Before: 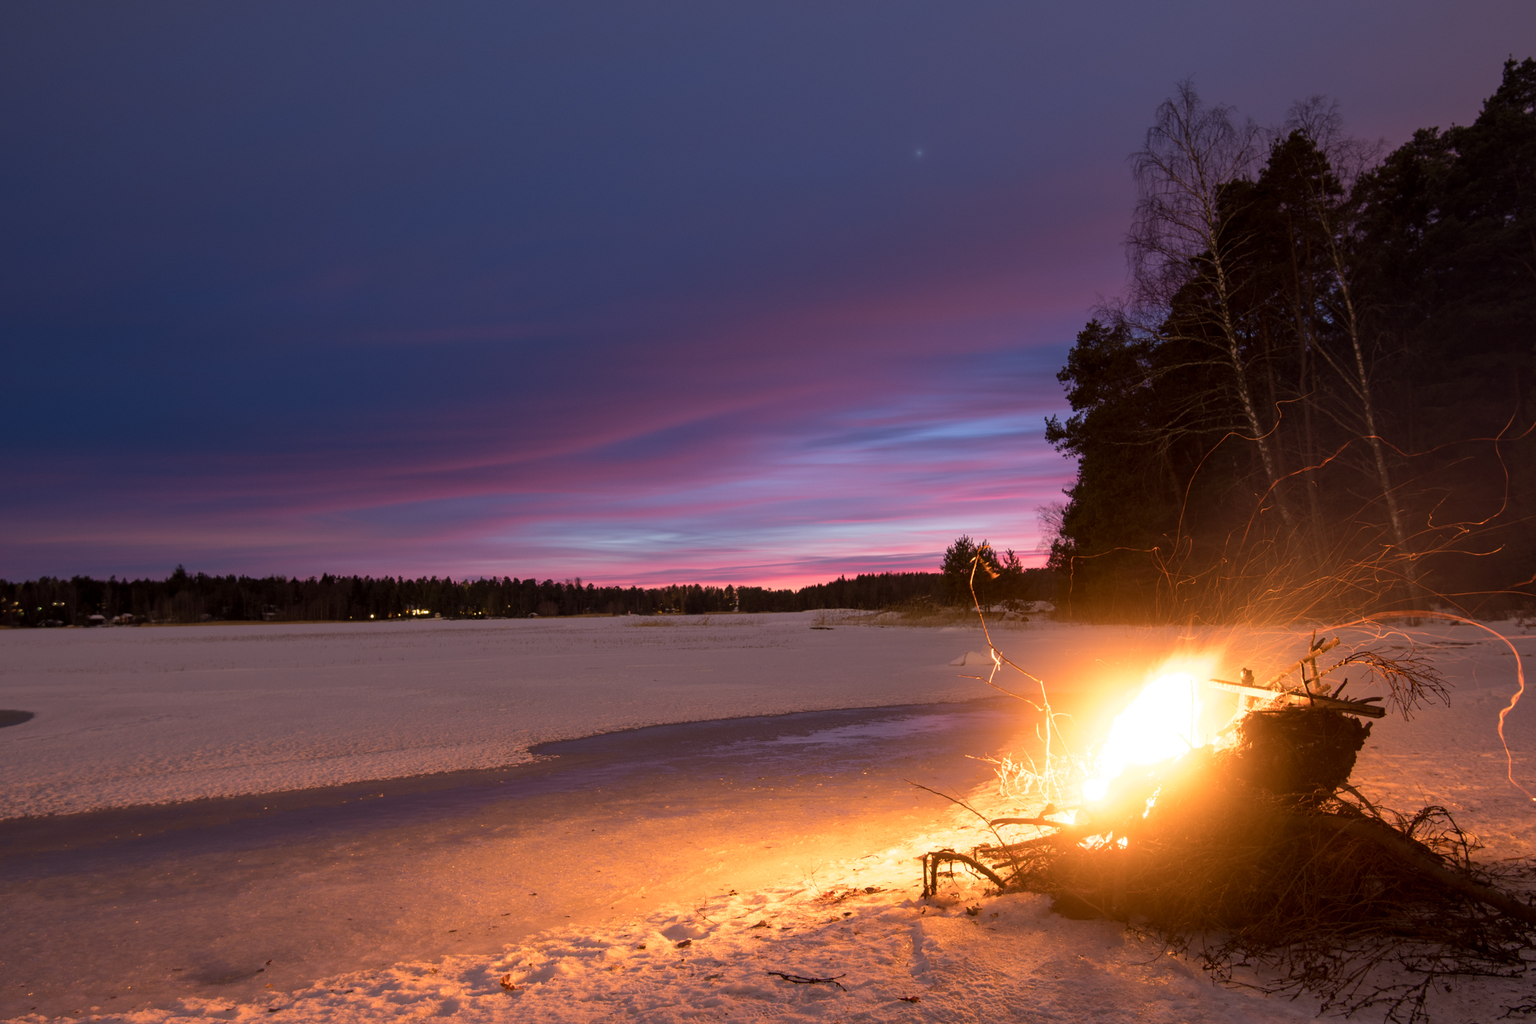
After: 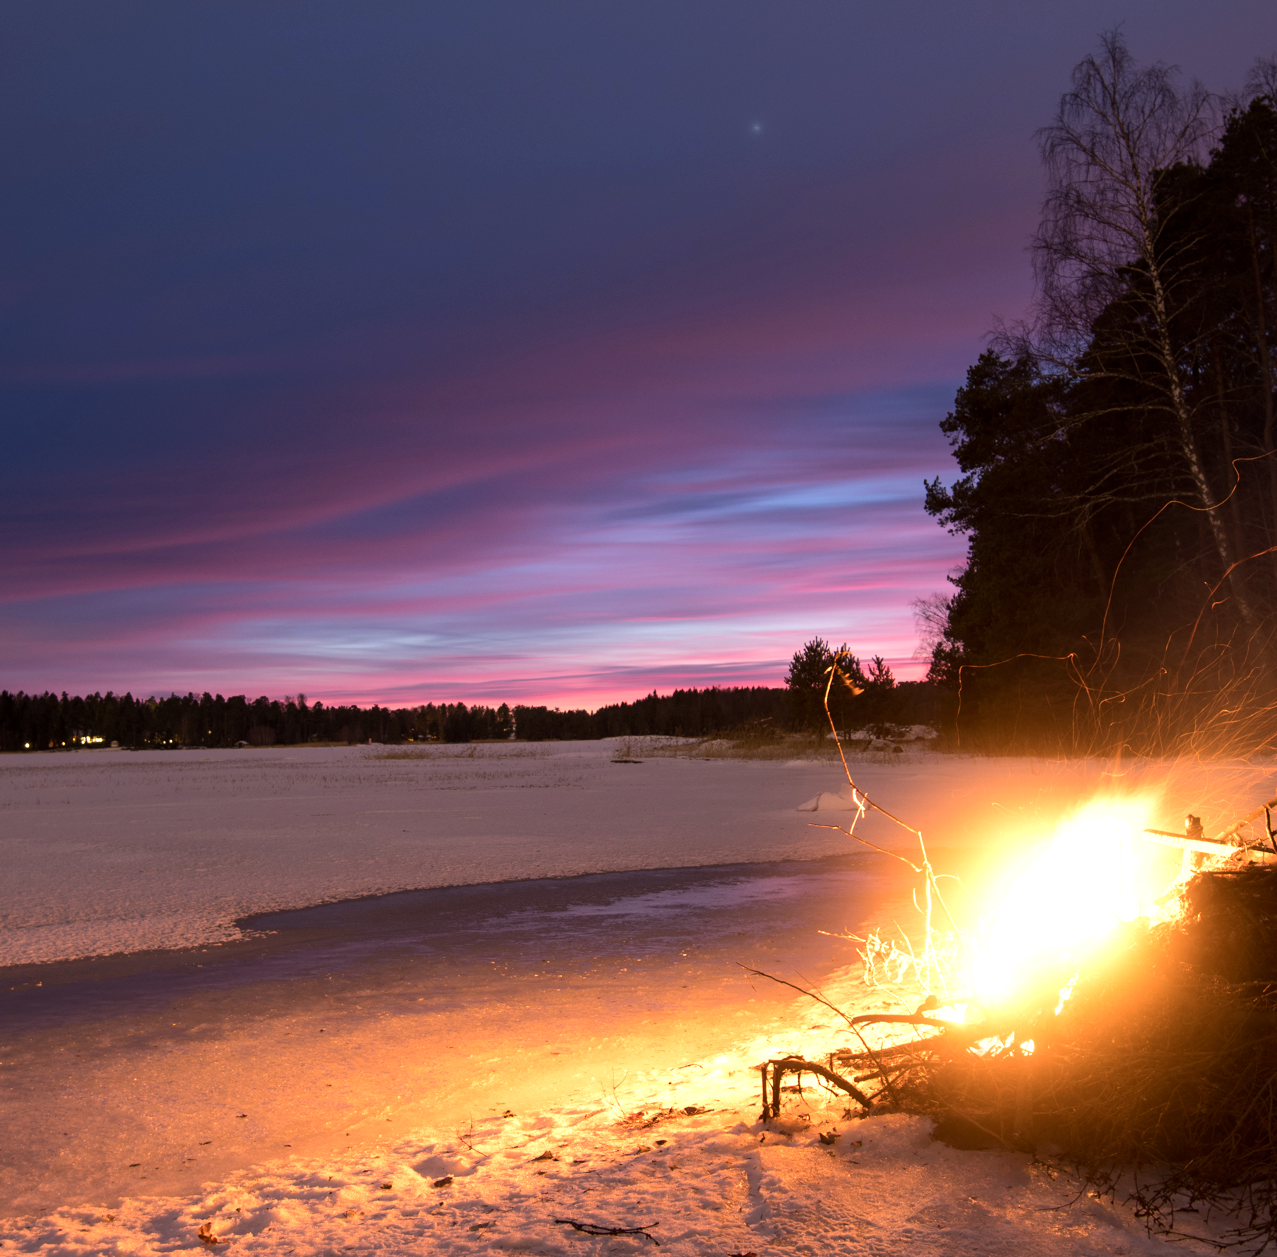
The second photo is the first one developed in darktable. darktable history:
crop and rotate: left 22.918%, top 5.629%, right 14.711%, bottom 2.247%
tone equalizer: -8 EV -0.417 EV, -7 EV -0.389 EV, -6 EV -0.333 EV, -5 EV -0.222 EV, -3 EV 0.222 EV, -2 EV 0.333 EV, -1 EV 0.389 EV, +0 EV 0.417 EV, edges refinement/feathering 500, mask exposure compensation -1.57 EV, preserve details no
